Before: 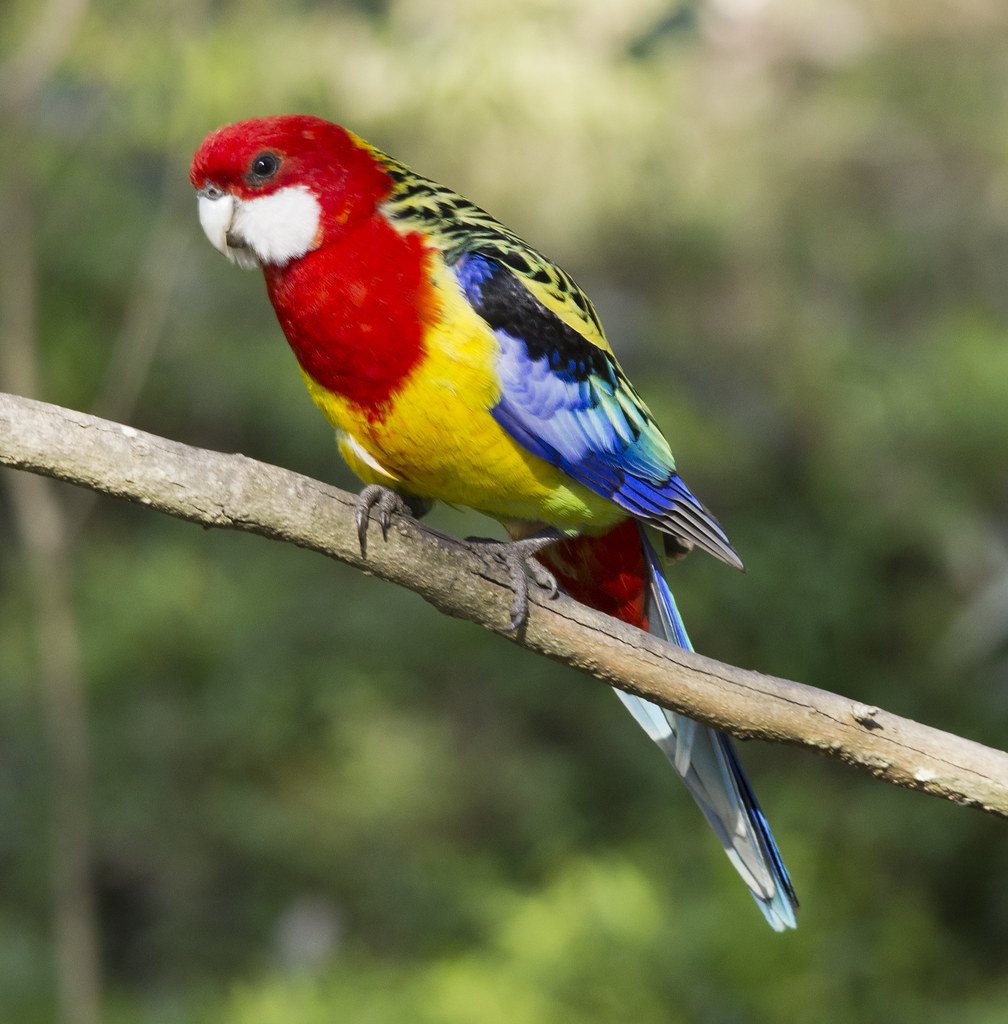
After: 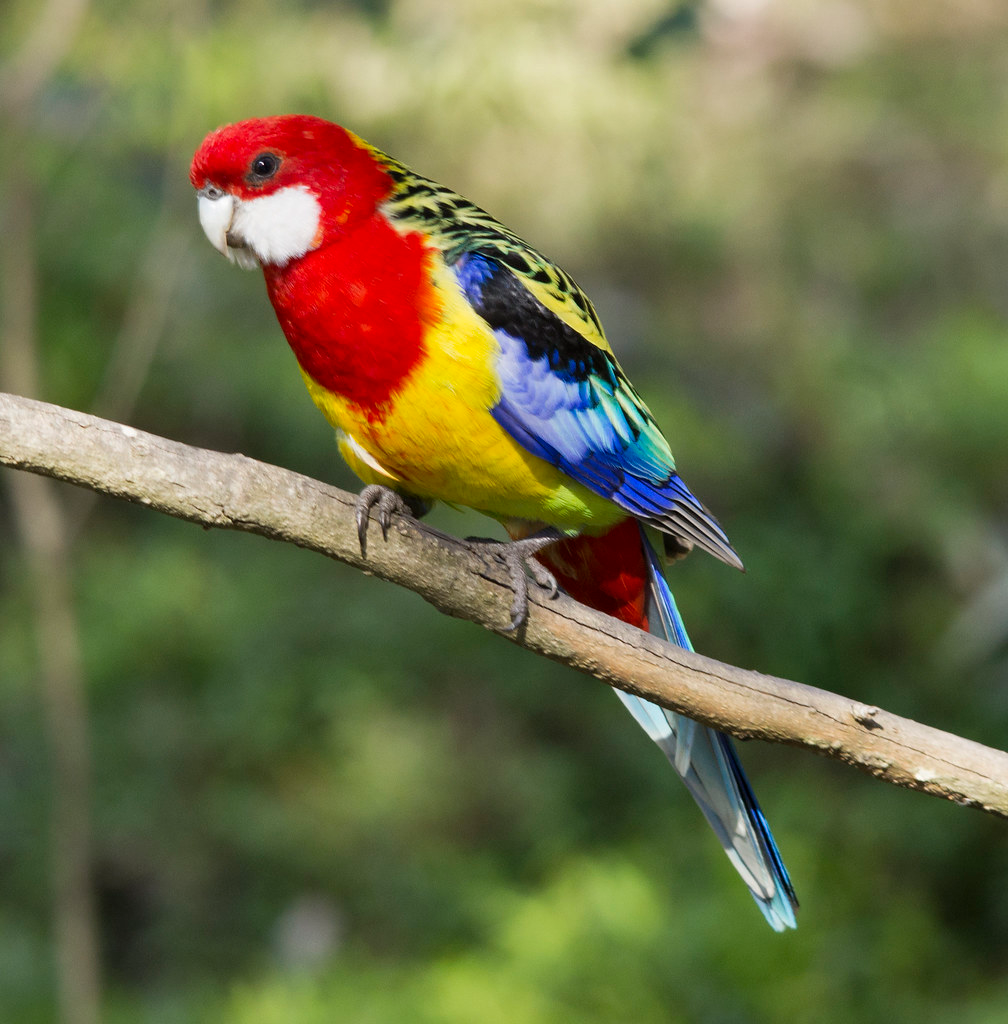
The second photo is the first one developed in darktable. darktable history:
shadows and highlights: shadows 22.37, highlights -48.56, soften with gaussian
